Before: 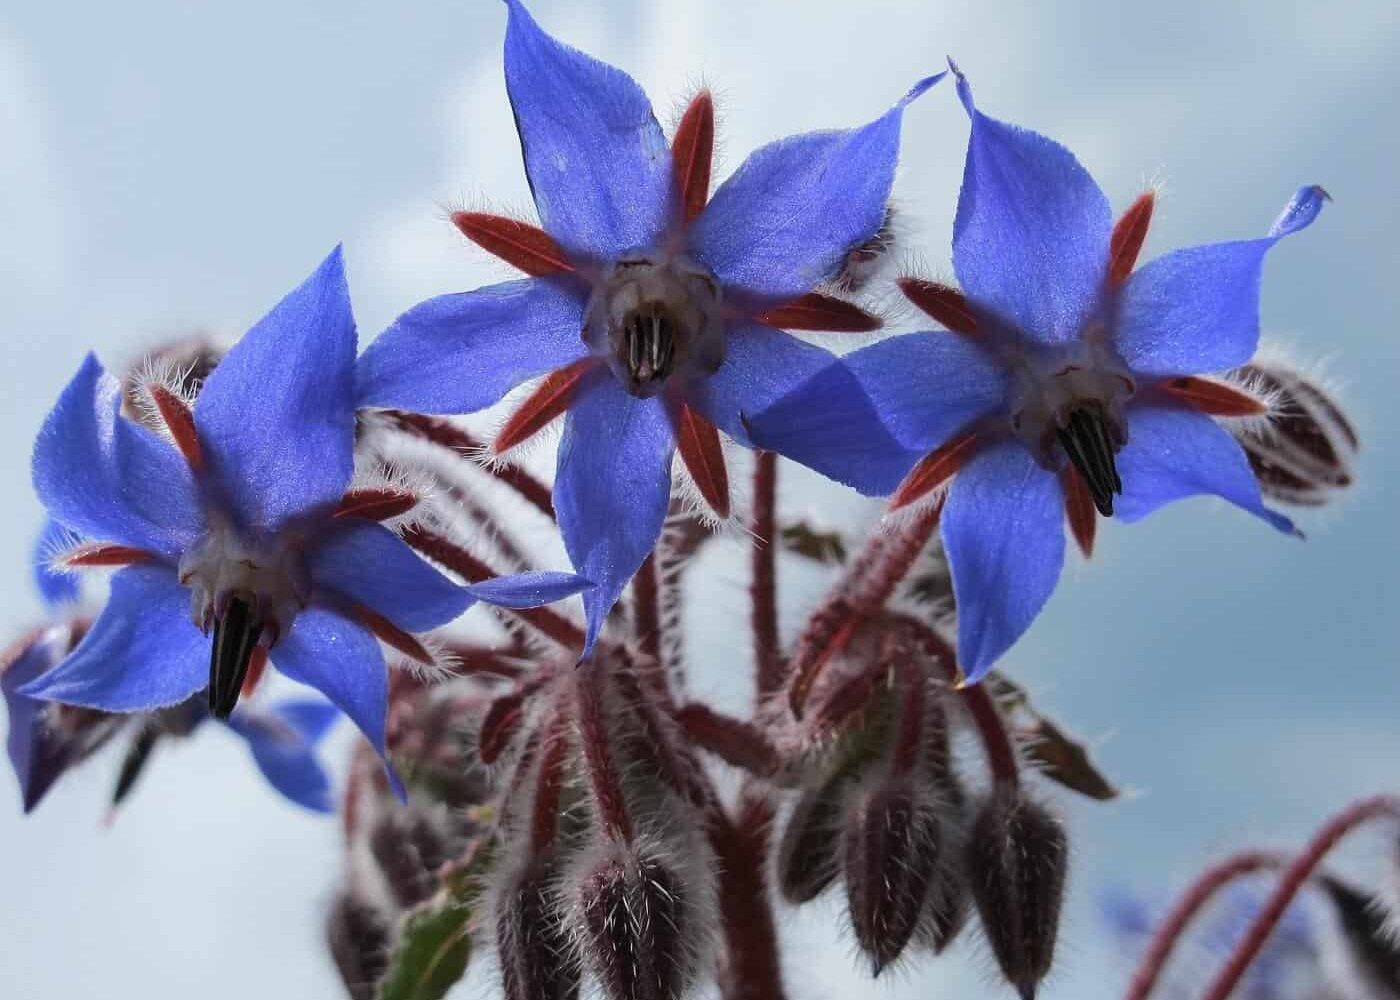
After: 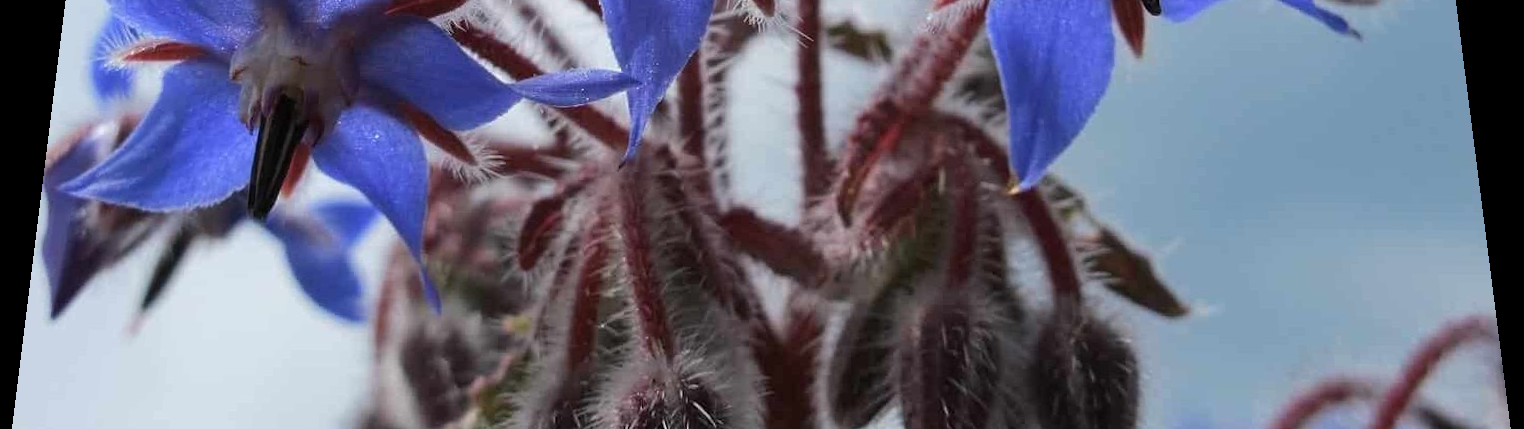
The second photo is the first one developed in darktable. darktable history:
rotate and perspective: rotation 0.128°, lens shift (vertical) -0.181, lens shift (horizontal) -0.044, shear 0.001, automatic cropping off
crop: top 45.551%, bottom 12.262%
